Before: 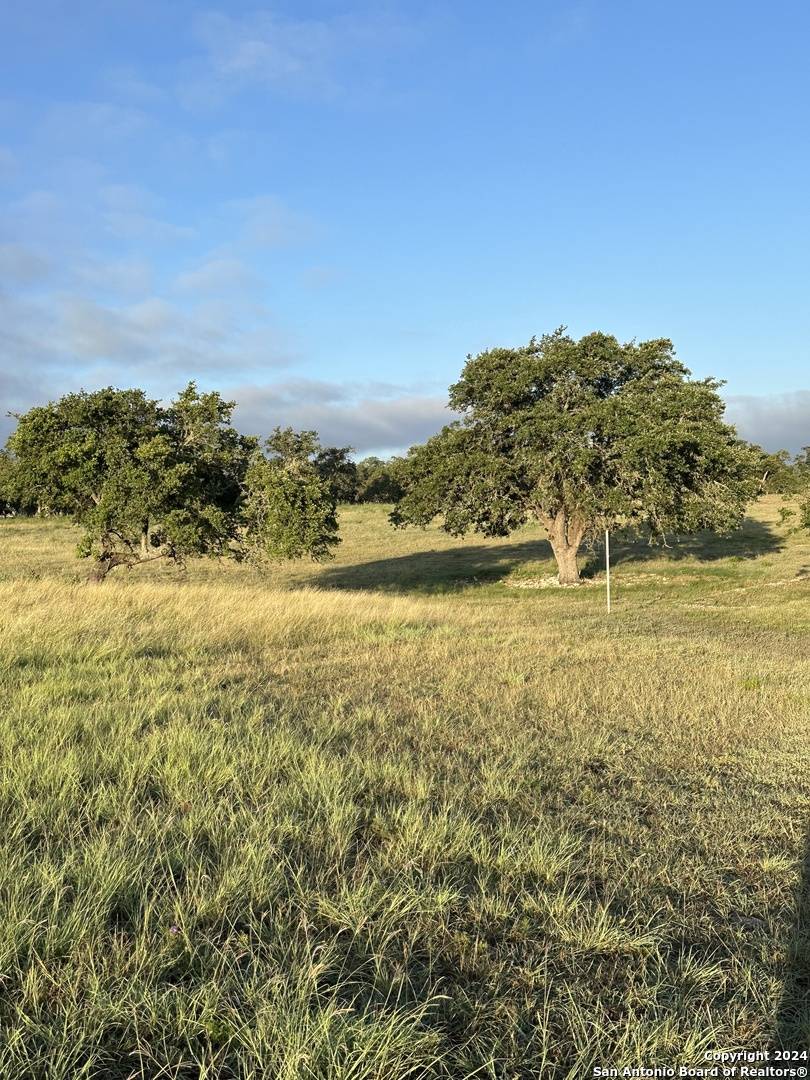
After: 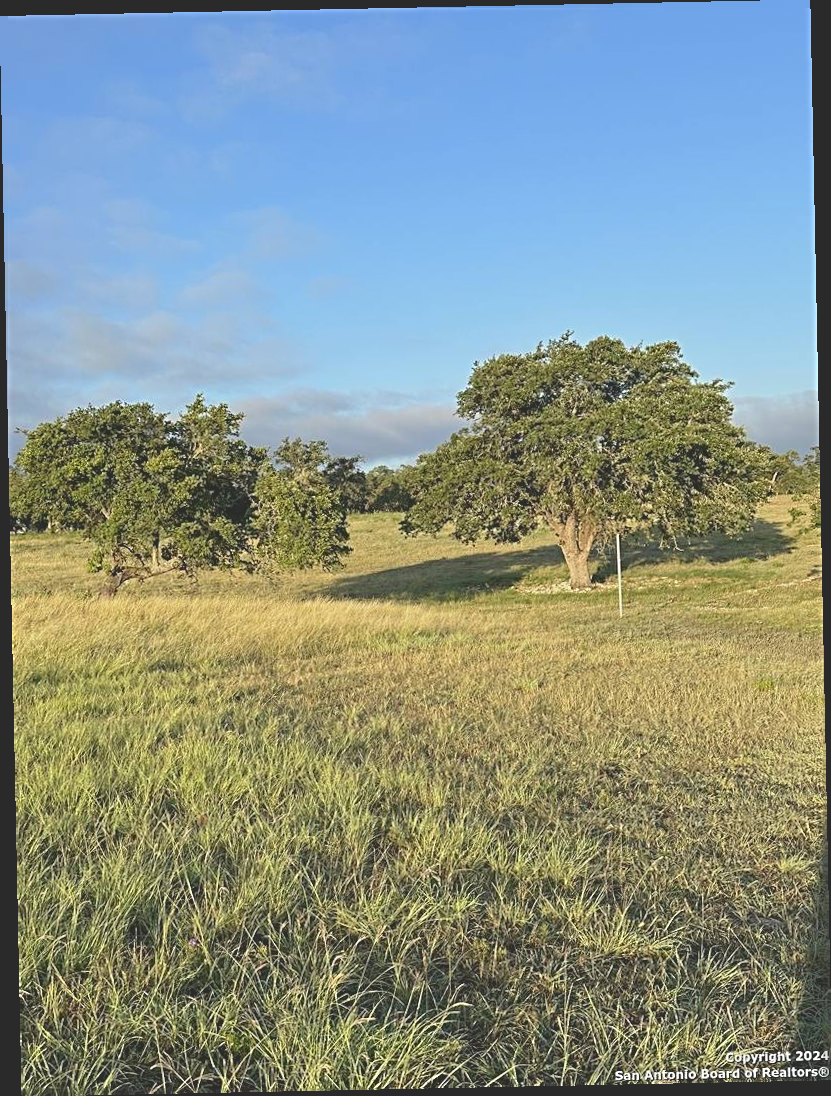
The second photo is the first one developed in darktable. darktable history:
tone curve: curves: ch0 [(0, 0.172) (1, 0.91)], color space Lab, independent channels, preserve colors none
rotate and perspective: rotation -1.17°, automatic cropping off
sharpen: radius 3.119
